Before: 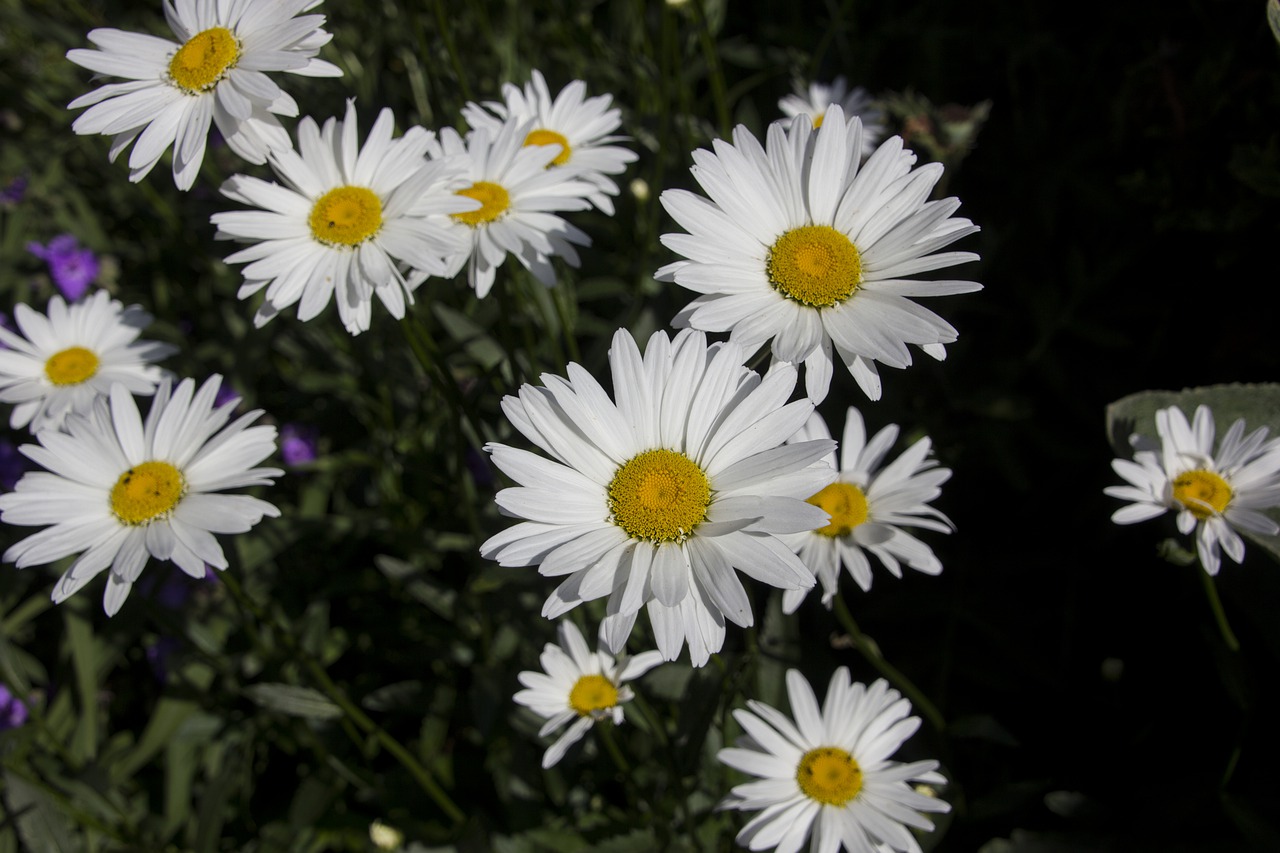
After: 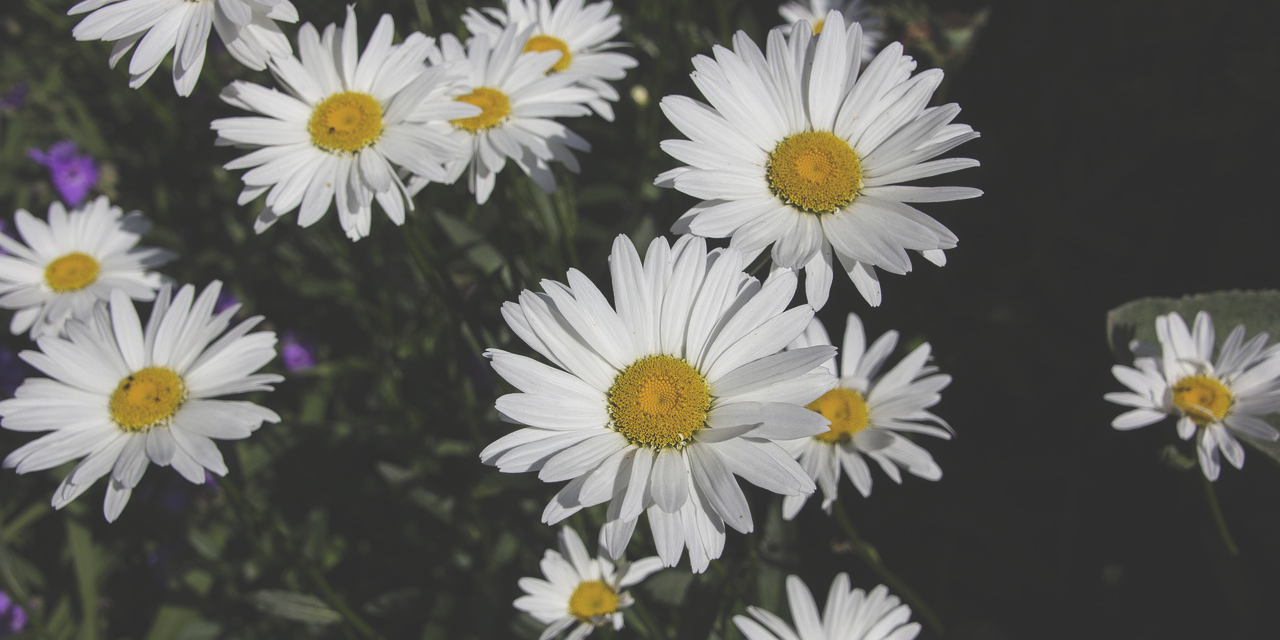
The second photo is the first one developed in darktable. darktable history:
exposure: black level correction -0.028, compensate exposure bias true, compensate highlight preservation false
crop: top 11.023%, bottom 13.931%
